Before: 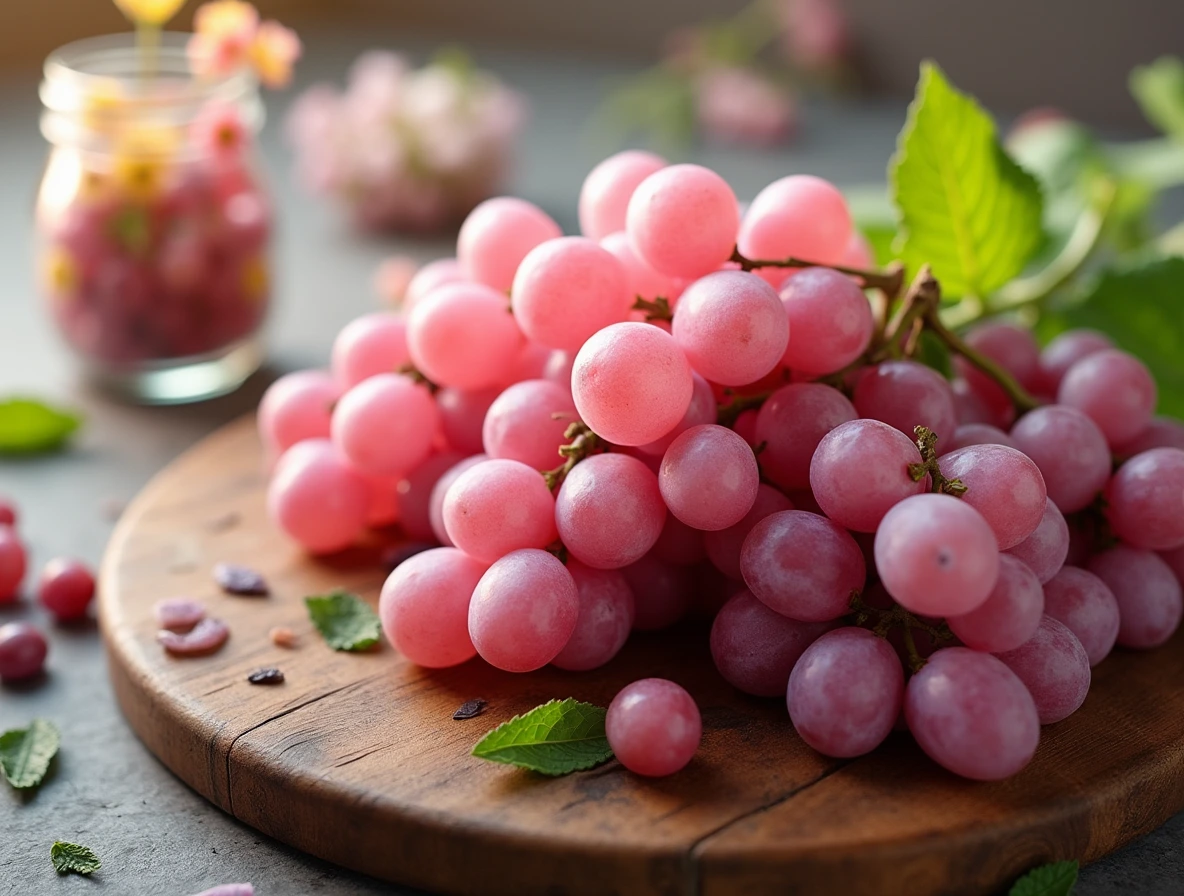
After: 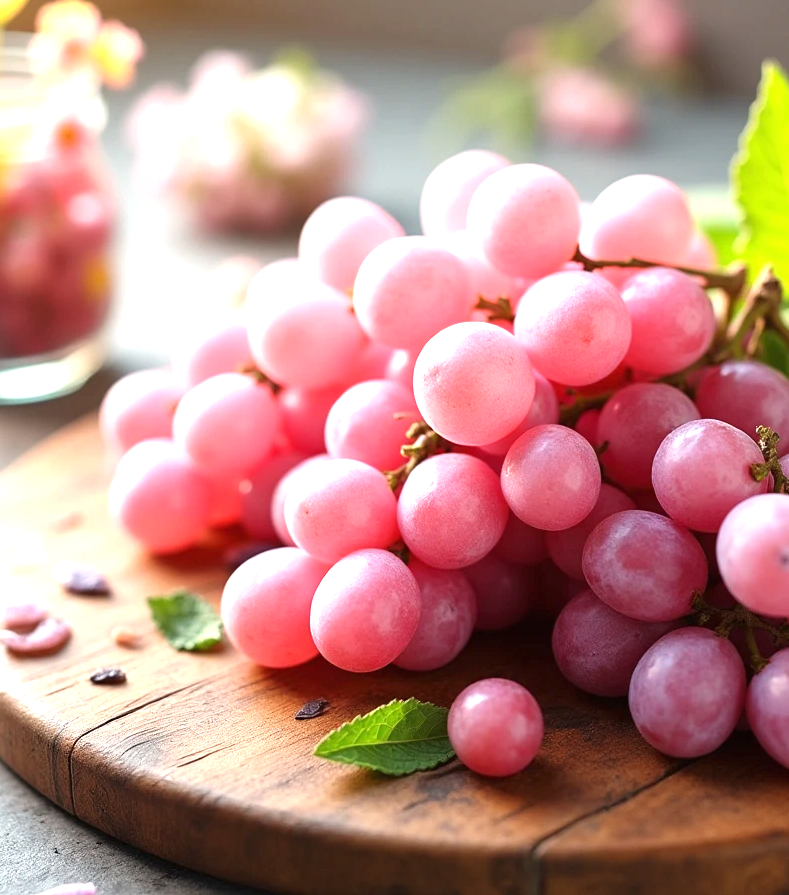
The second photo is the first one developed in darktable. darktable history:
exposure: black level correction 0, exposure 1.1 EV, compensate highlight preservation false
crop and rotate: left 13.409%, right 19.924%
